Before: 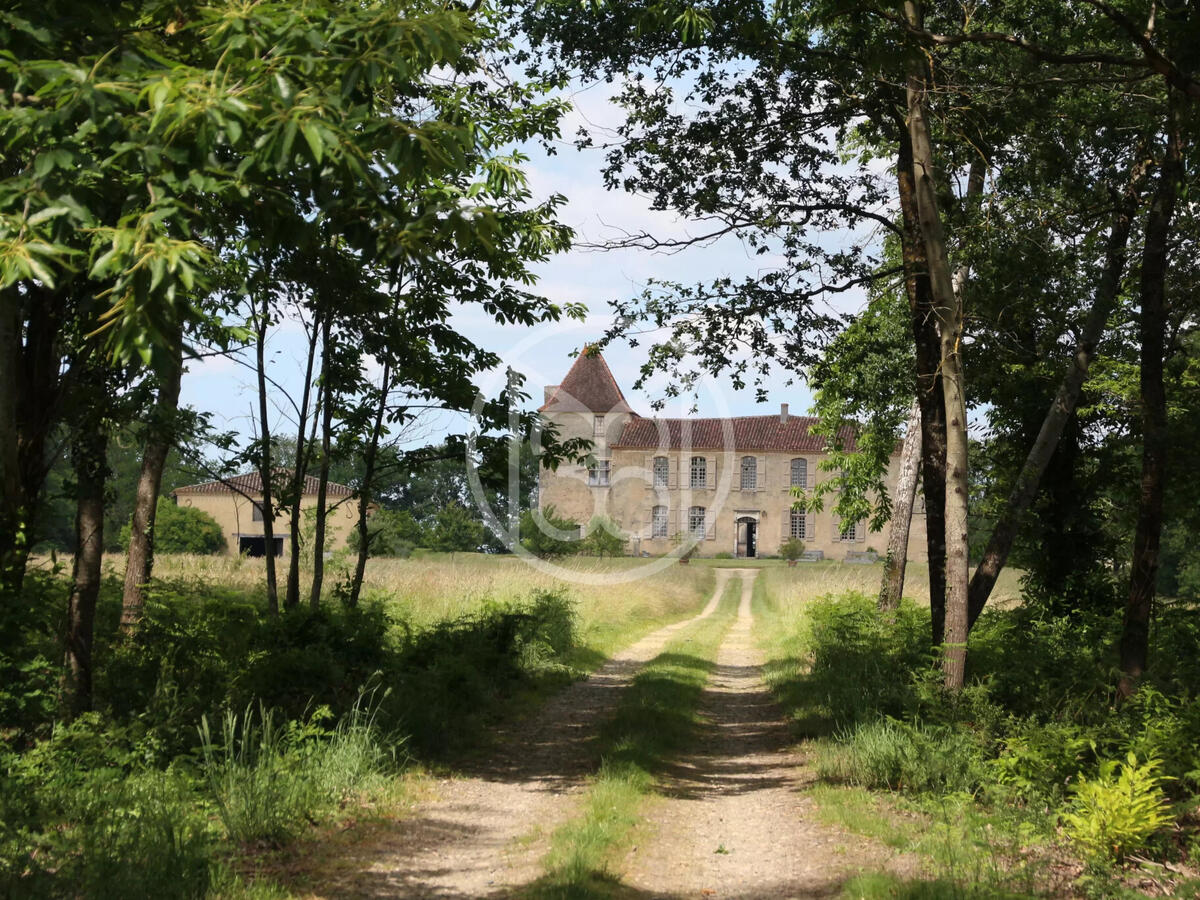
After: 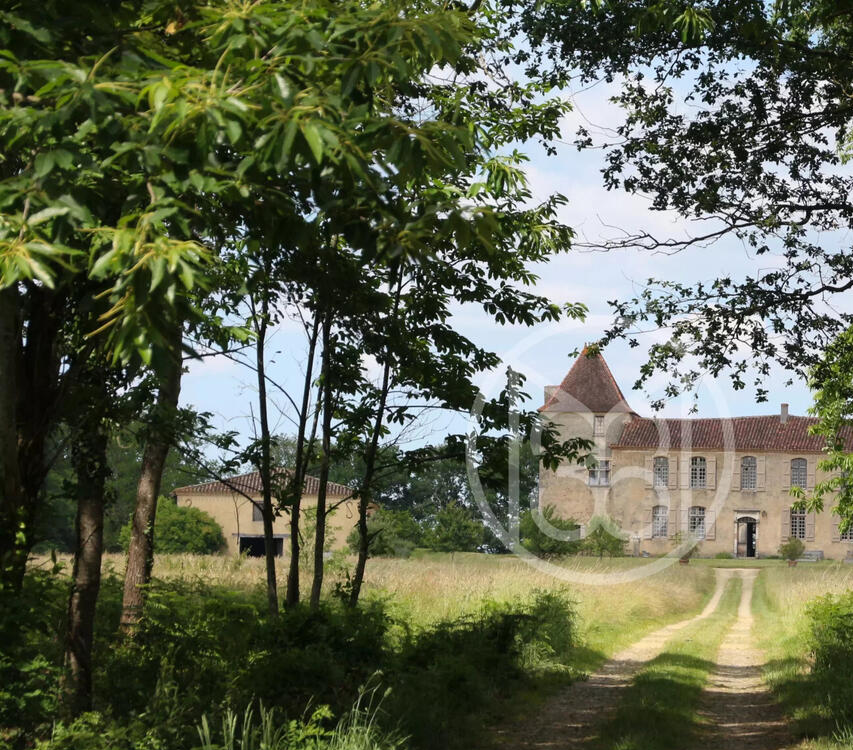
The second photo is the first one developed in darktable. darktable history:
crop: right 28.885%, bottom 16.626%
vibrance: on, module defaults
